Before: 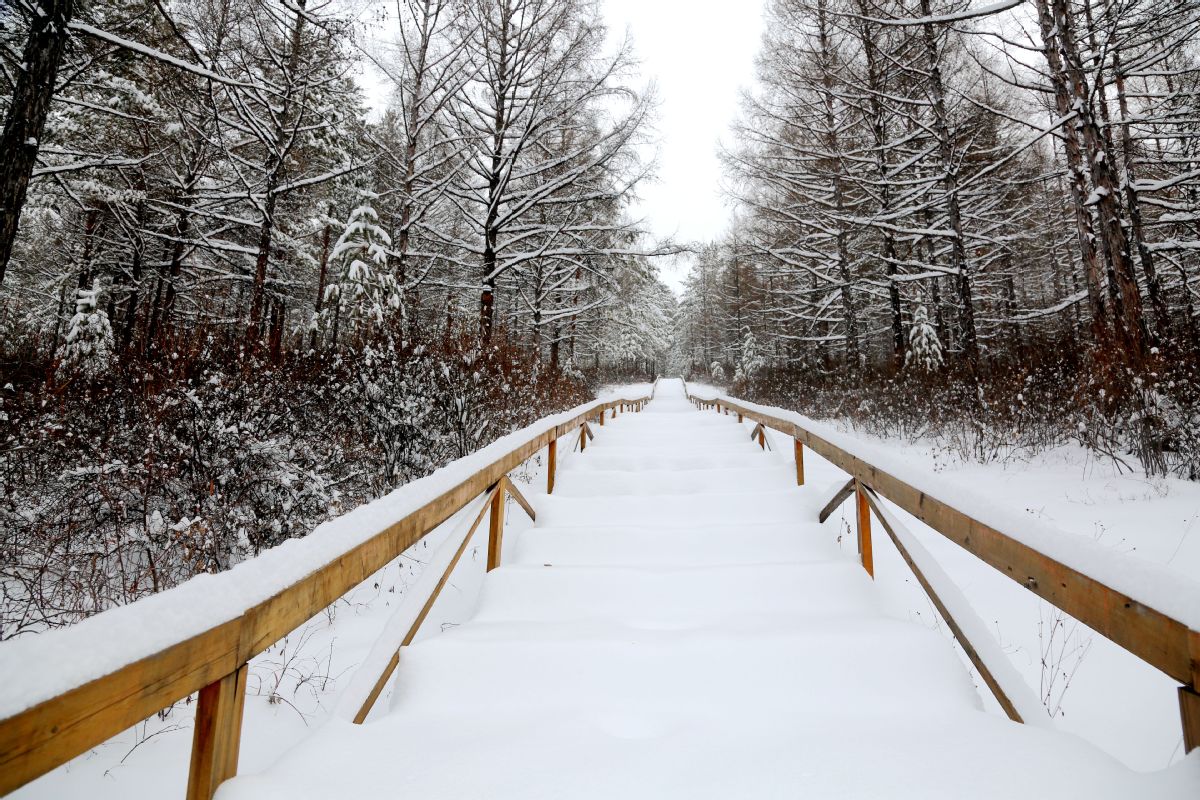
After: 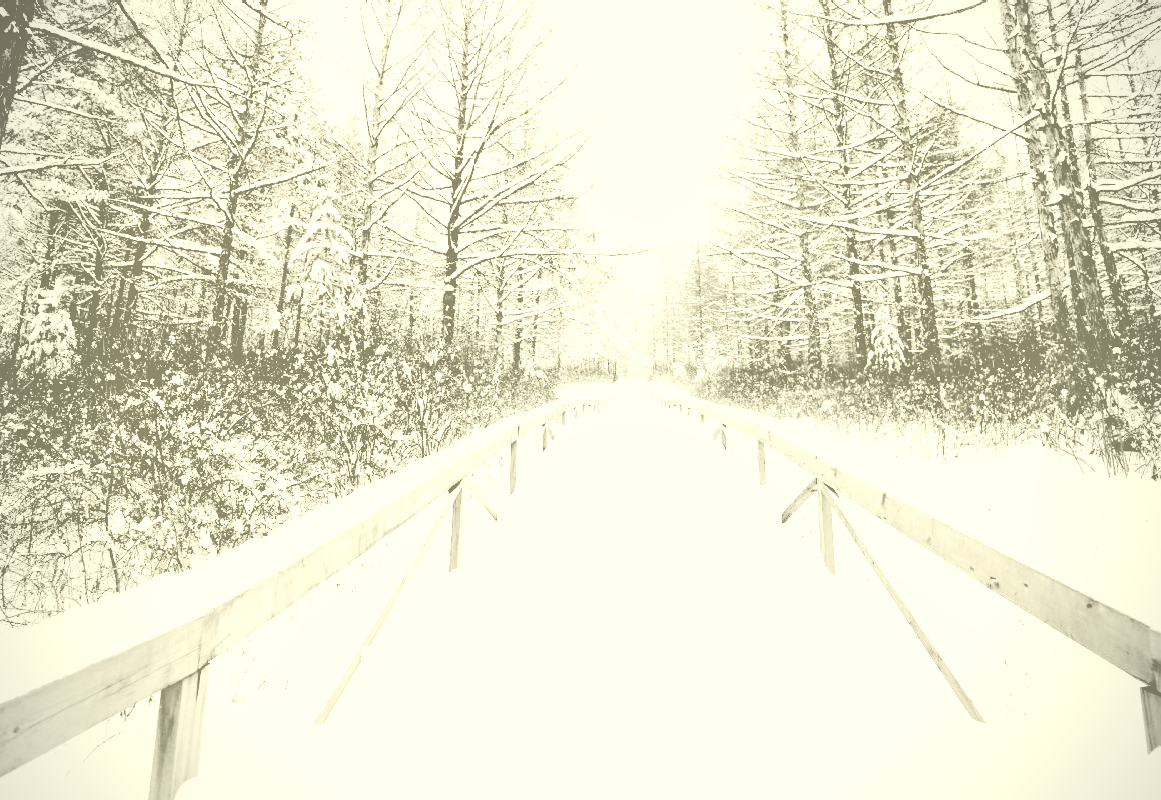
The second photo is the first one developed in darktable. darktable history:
crop and rotate: left 3.238%
rgb curve: curves: ch0 [(0, 0) (0.284, 0.292) (0.505, 0.644) (1, 1)], compensate middle gray true
filmic rgb: black relative exposure -3.72 EV, white relative exposure 2.77 EV, dynamic range scaling -5.32%, hardness 3.03
colorize: hue 43.2°, saturation 40%, version 1
exposure: black level correction 0, exposure 1.5 EV, compensate highlight preservation false
vignetting: fall-off radius 60.92%
local contrast: mode bilateral grid, contrast 20, coarseness 50, detail 120%, midtone range 0.2
